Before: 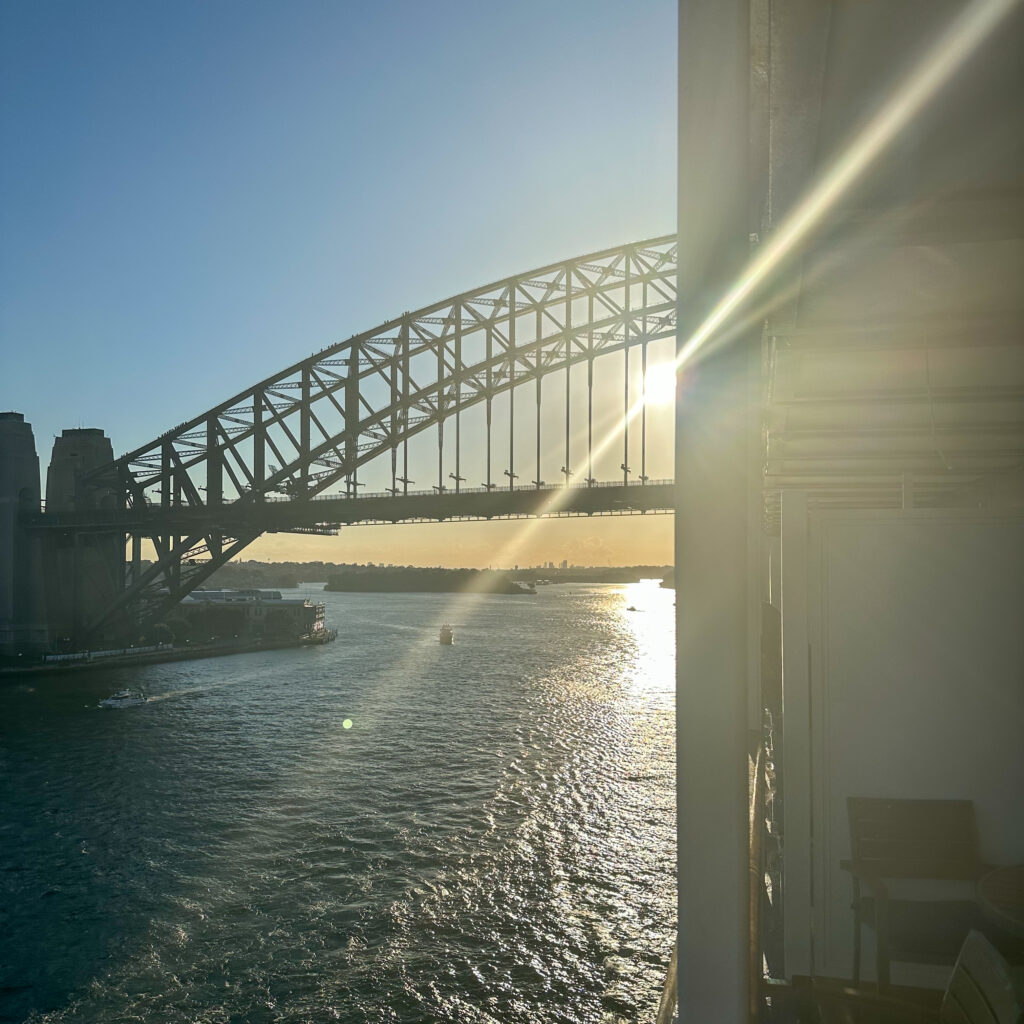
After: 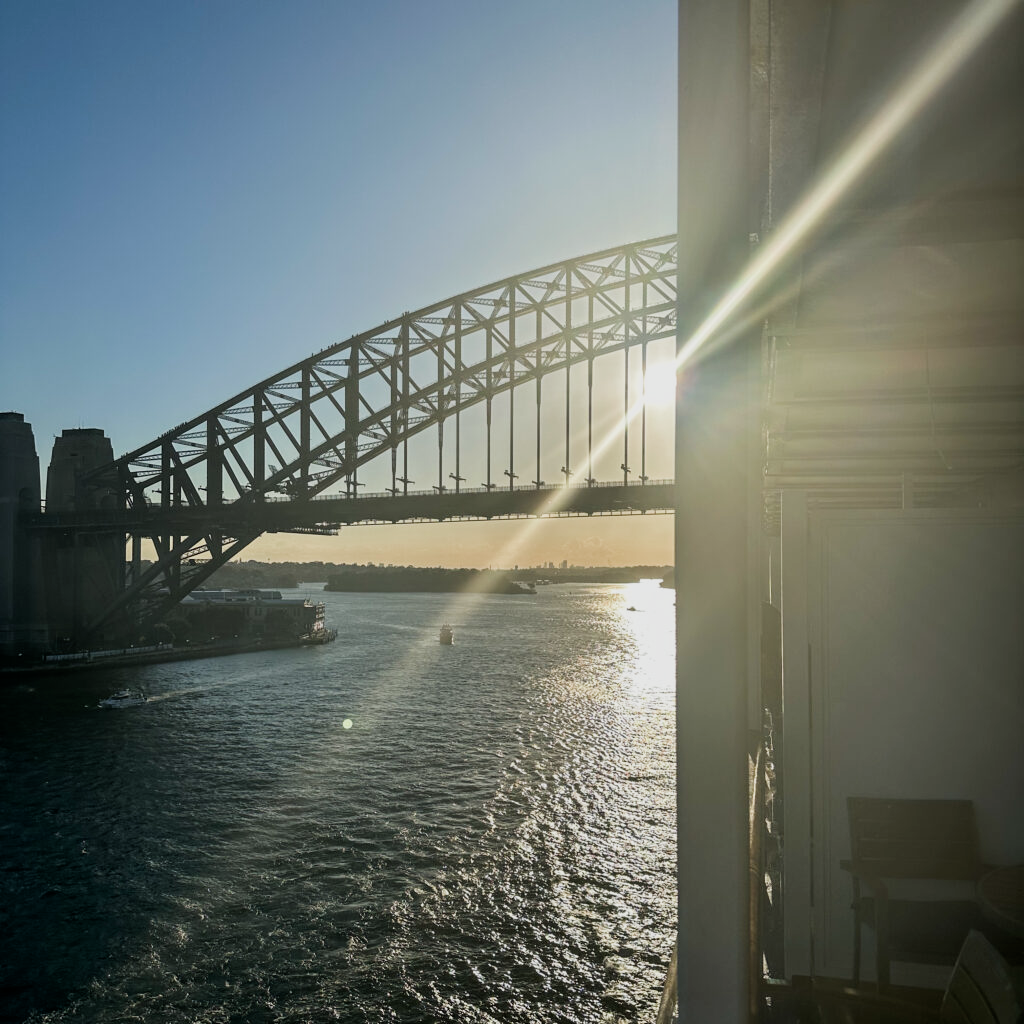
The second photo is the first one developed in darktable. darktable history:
exposure: black level correction 0.001, compensate highlight preservation false
filmic rgb: middle gray luminance 21.73%, black relative exposure -14 EV, white relative exposure 2.96 EV, threshold 6 EV, target black luminance 0%, hardness 8.81, latitude 59.69%, contrast 1.208, highlights saturation mix 5%, shadows ↔ highlights balance 41.6%, add noise in highlights 0, color science v3 (2019), use custom middle-gray values true, iterations of high-quality reconstruction 0, contrast in highlights soft, enable highlight reconstruction true
